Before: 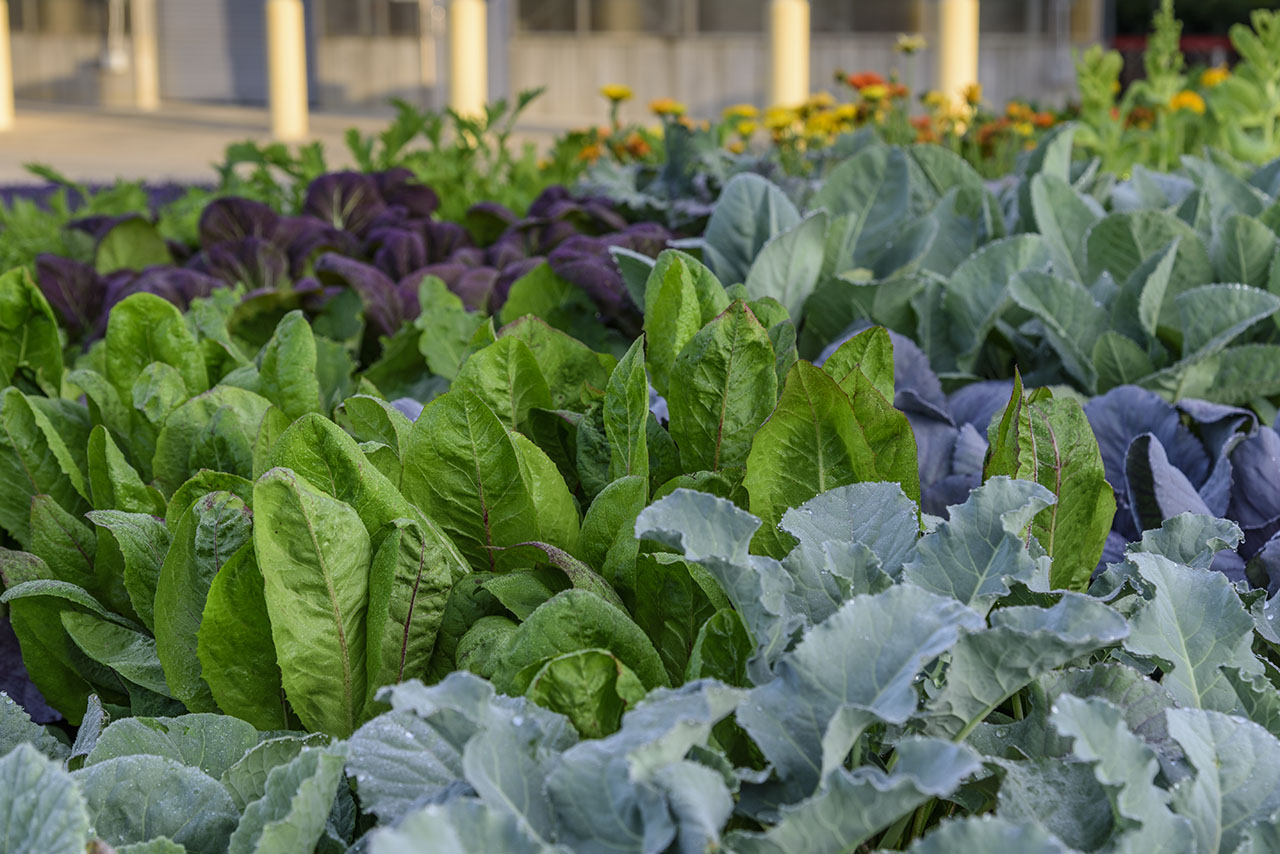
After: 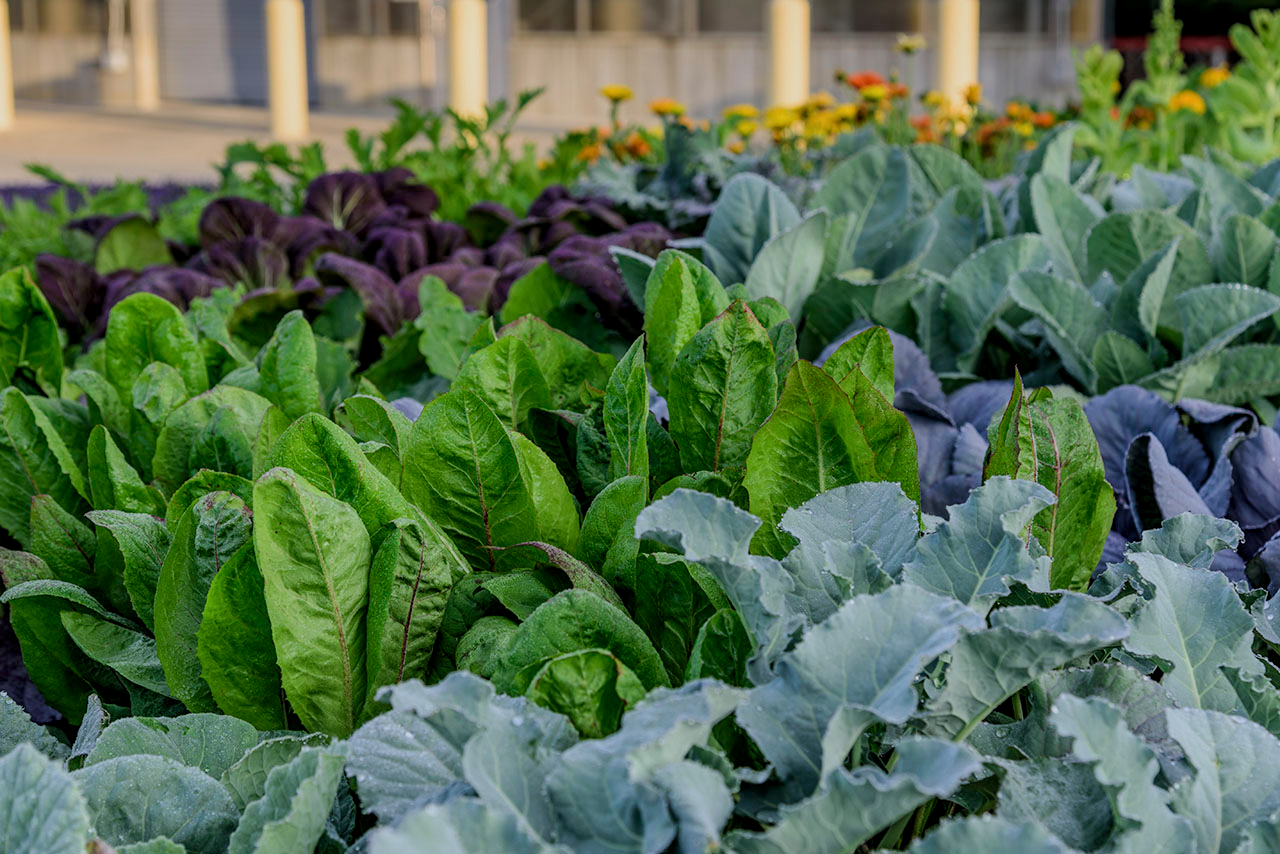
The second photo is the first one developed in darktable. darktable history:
filmic rgb: white relative exposure 3.8 EV, hardness 4.35
local contrast: highlights 100%, shadows 100%, detail 120%, midtone range 0.2
